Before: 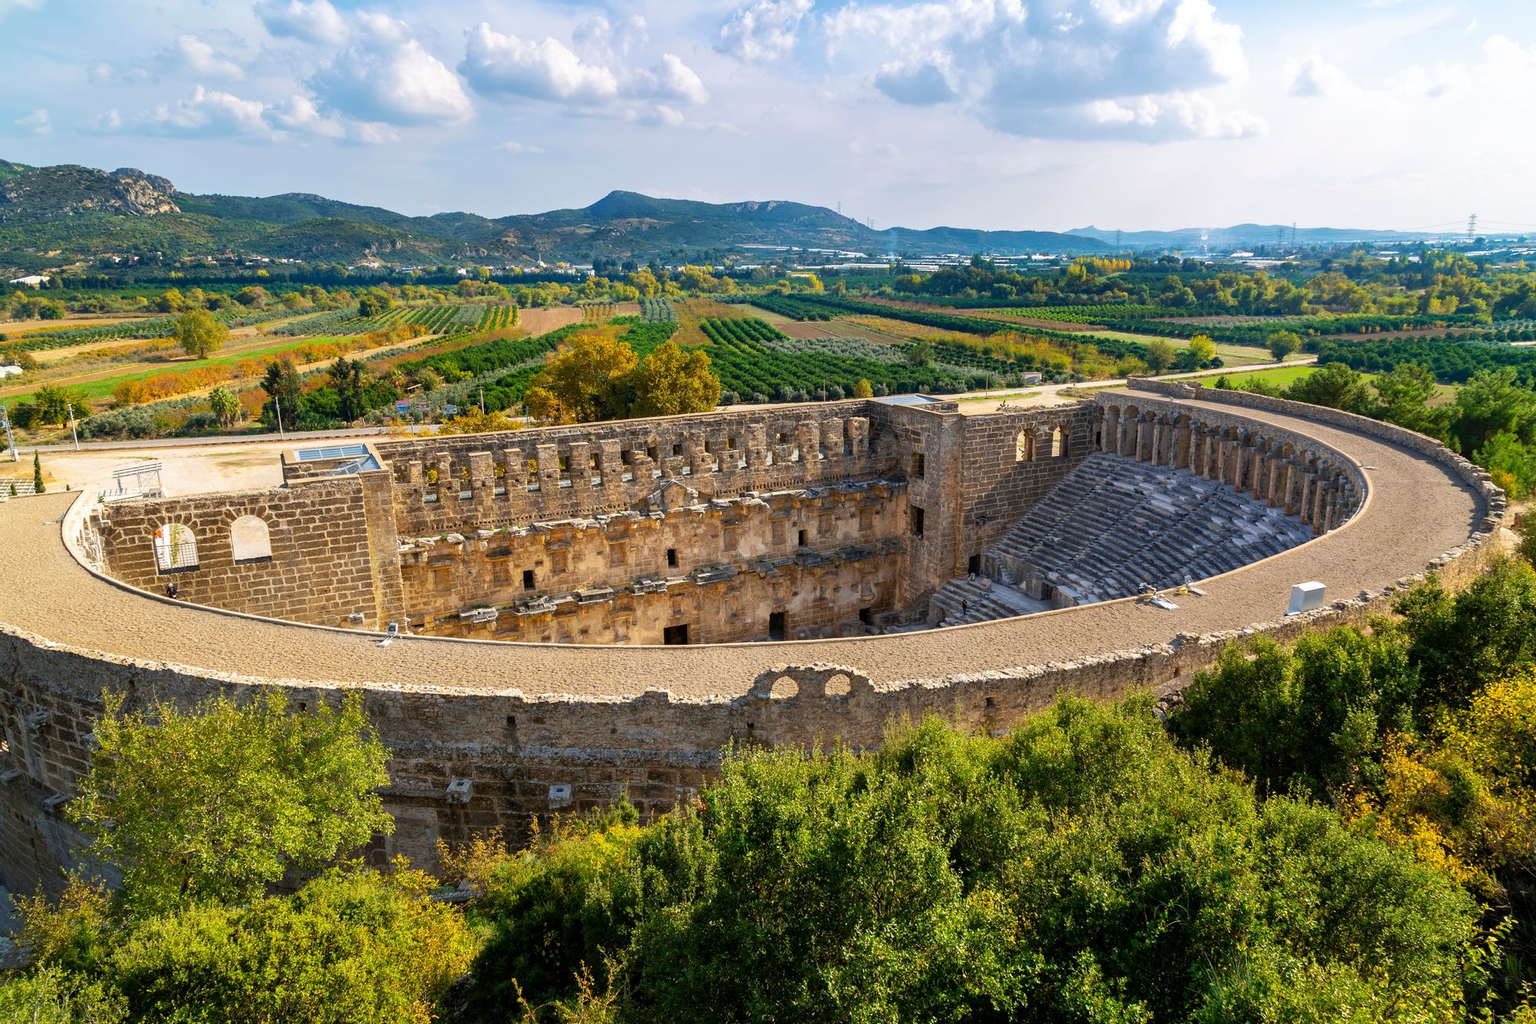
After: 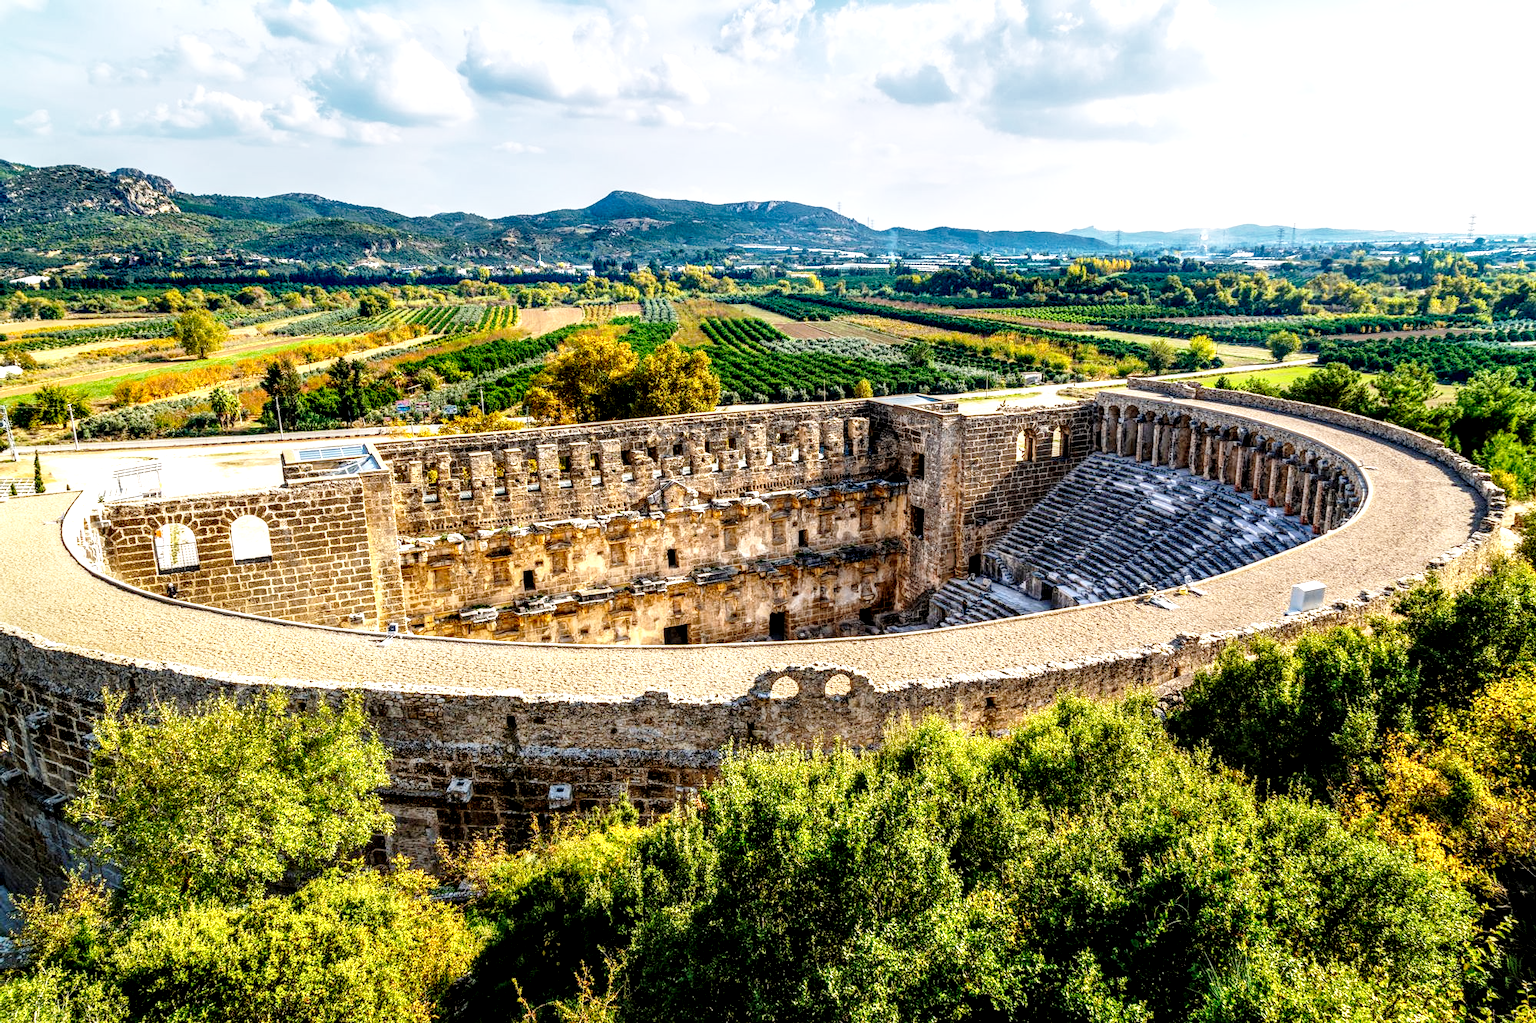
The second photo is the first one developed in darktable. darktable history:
base curve: curves: ch0 [(0, 0) (0.028, 0.03) (0.121, 0.232) (0.46, 0.748) (0.859, 0.968) (1, 1)], preserve colors none
local contrast: highlights 17%, detail 185%
